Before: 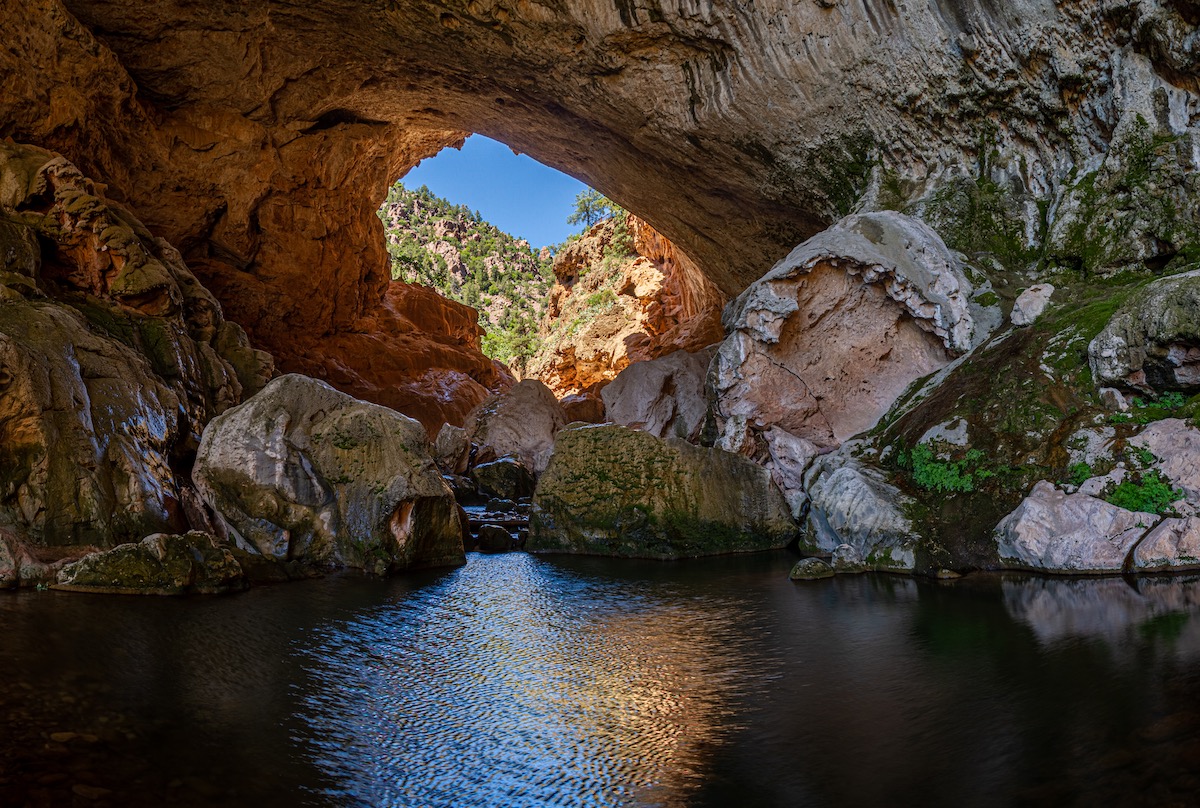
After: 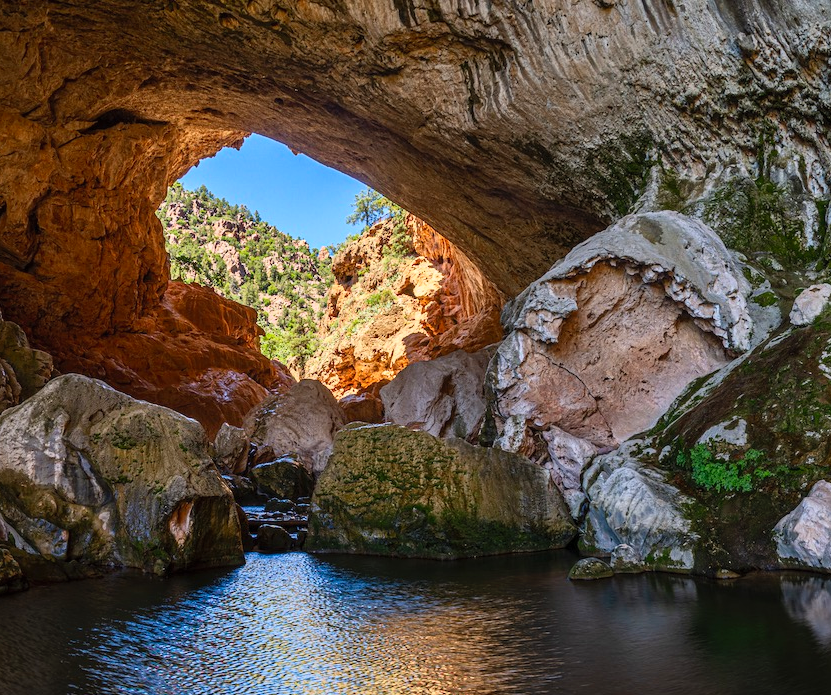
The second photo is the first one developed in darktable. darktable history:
contrast brightness saturation: contrast 0.2, brightness 0.16, saturation 0.22
crop: left 18.479%, right 12.2%, bottom 13.971%
